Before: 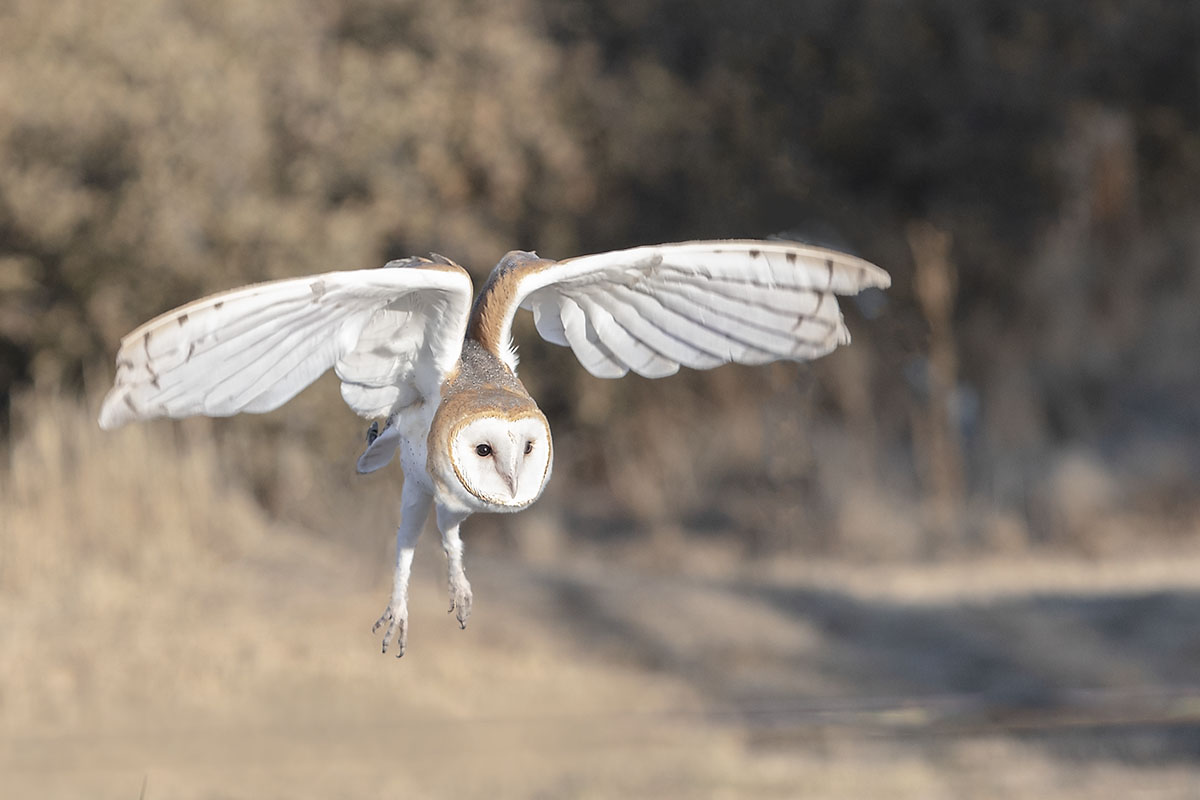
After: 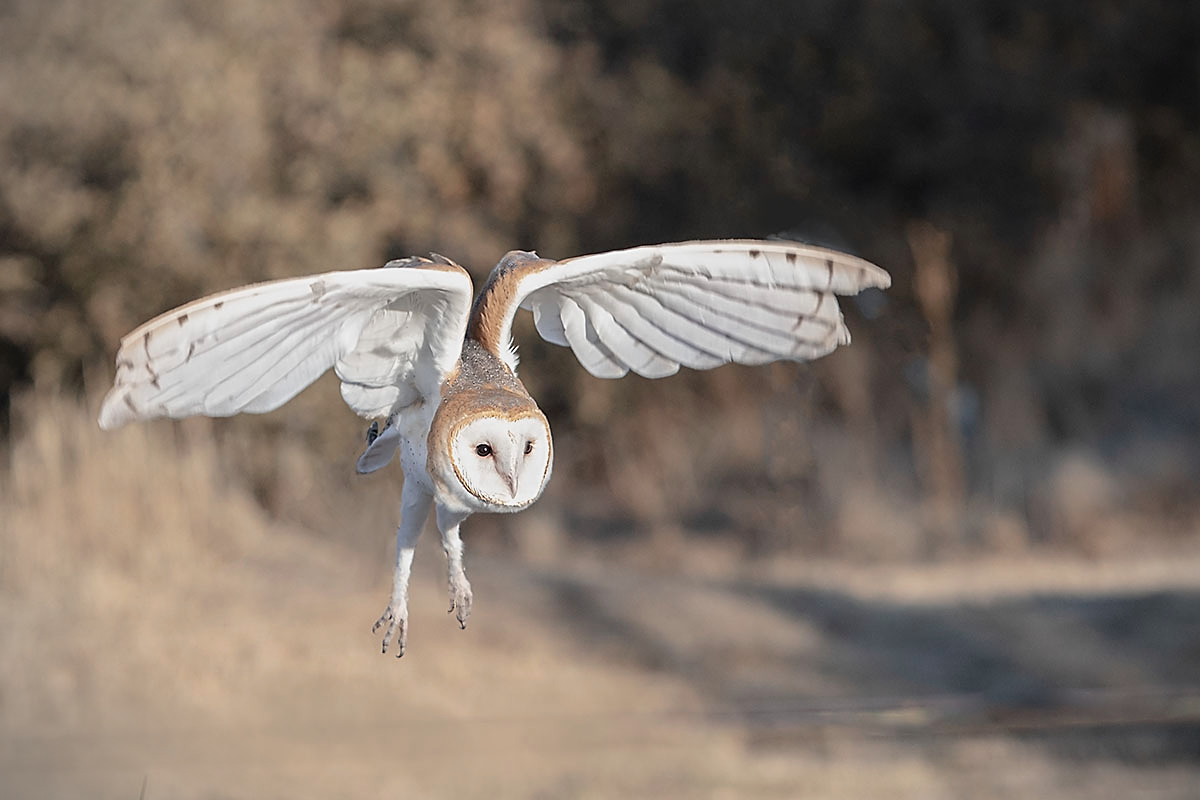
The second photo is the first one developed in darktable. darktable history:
sharpen: on, module defaults
contrast brightness saturation: saturation -0.058
shadows and highlights: shadows -30.15, highlights 29.84
exposure: exposure -0.275 EV, compensate highlight preservation false
vignetting: fall-off start 89.22%, fall-off radius 43.38%, width/height ratio 1.162
